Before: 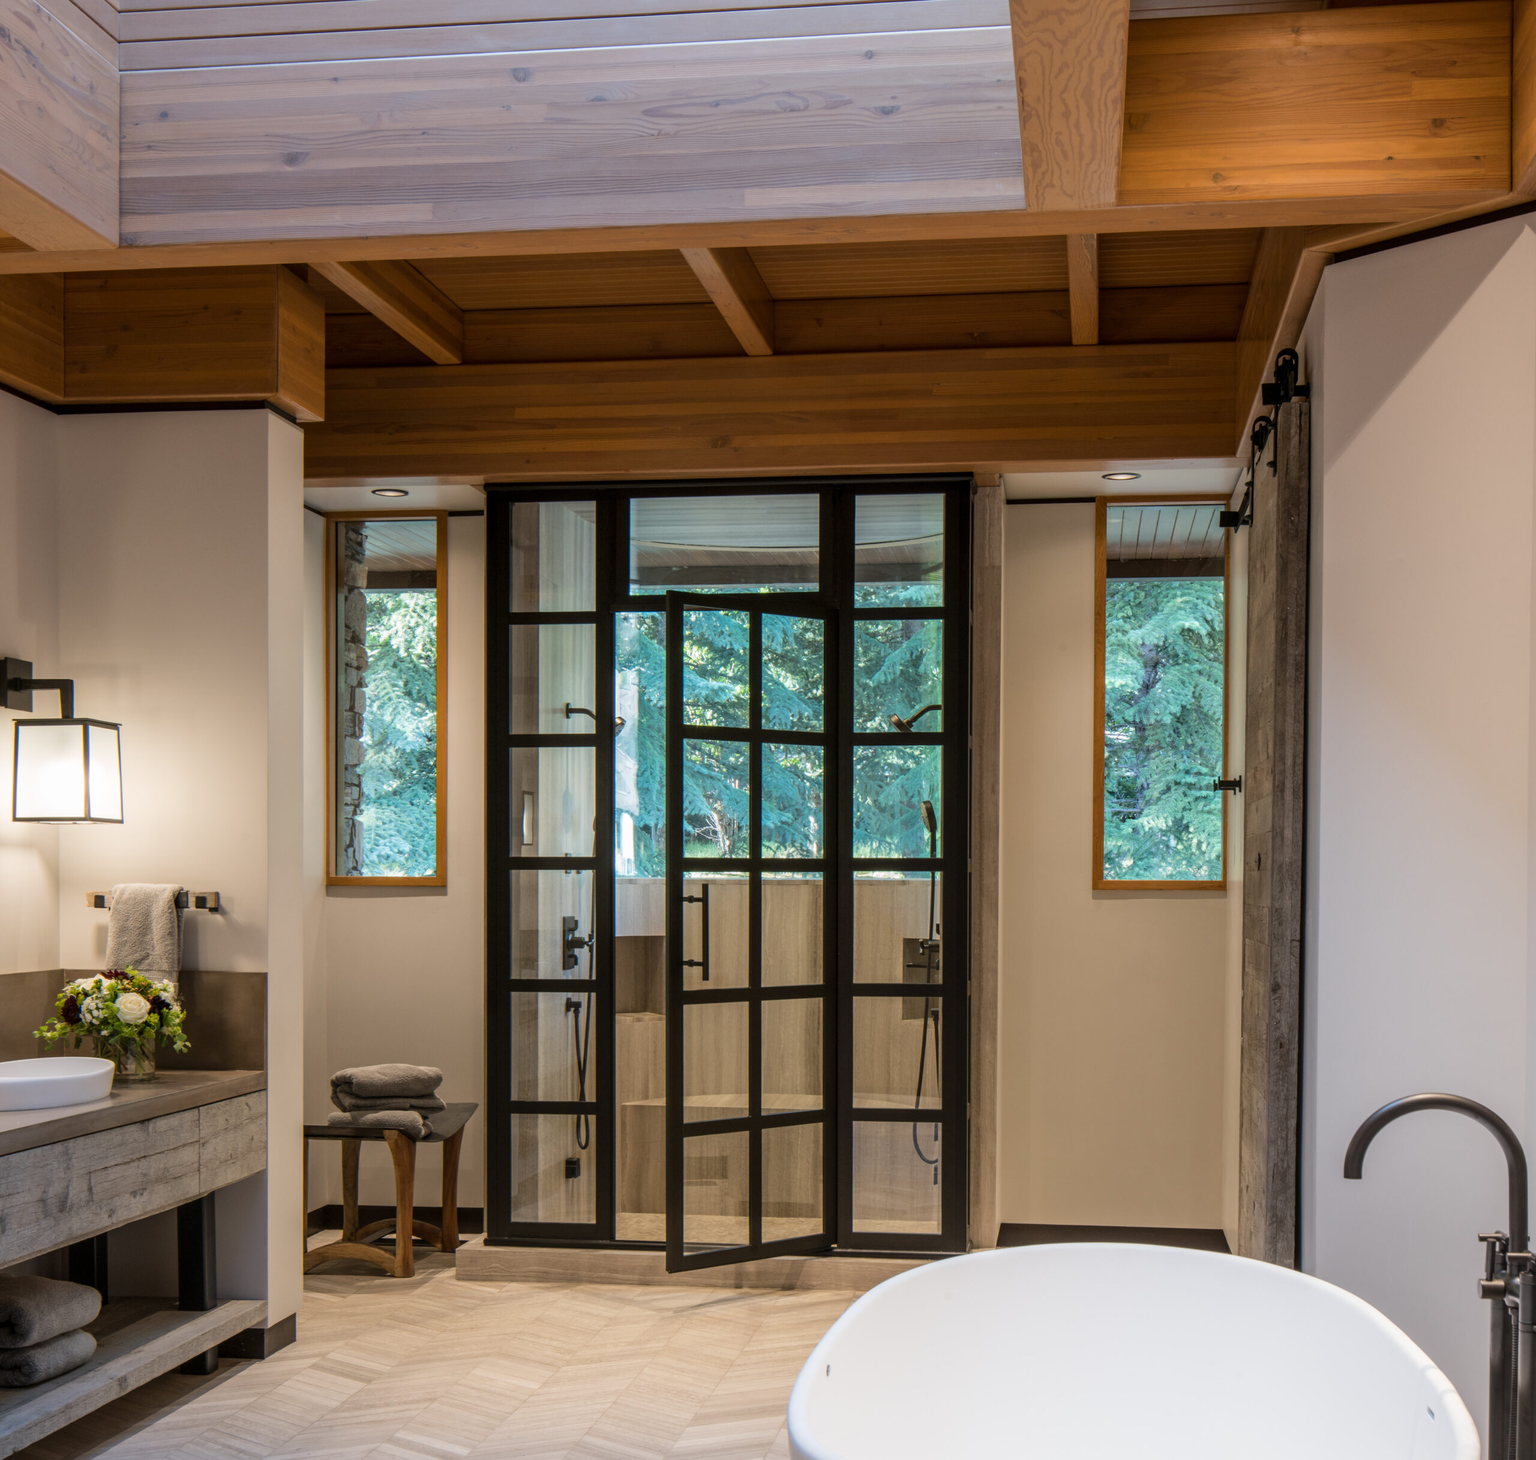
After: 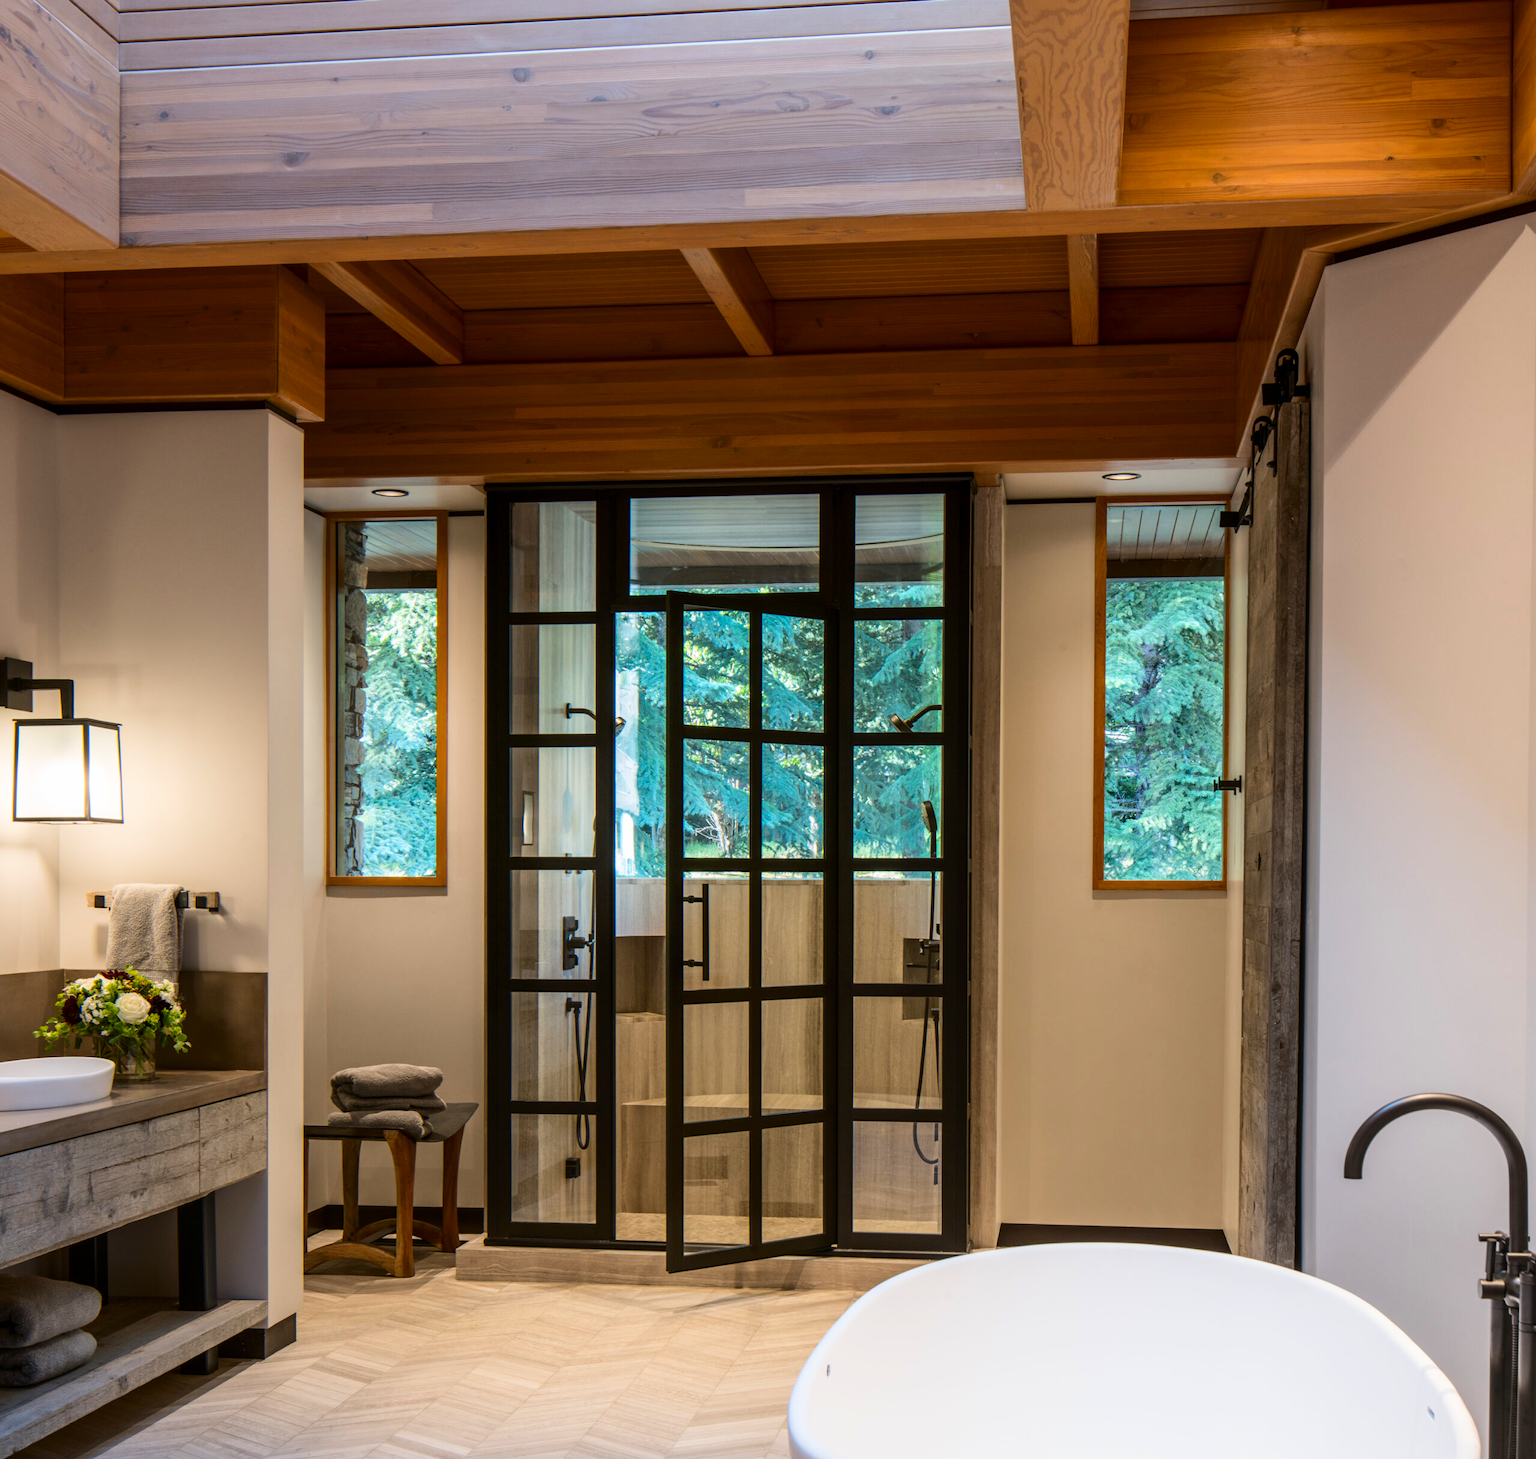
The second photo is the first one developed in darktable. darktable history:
contrast brightness saturation: contrast 0.181, saturation 0.303
